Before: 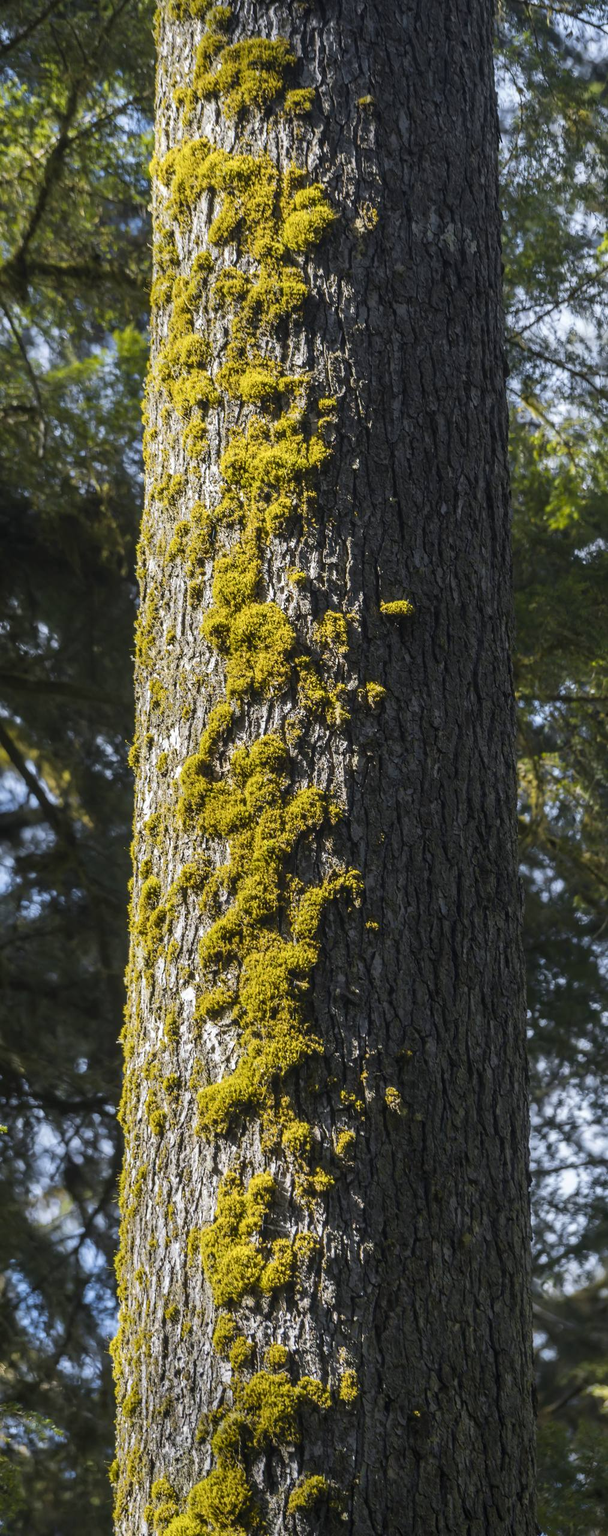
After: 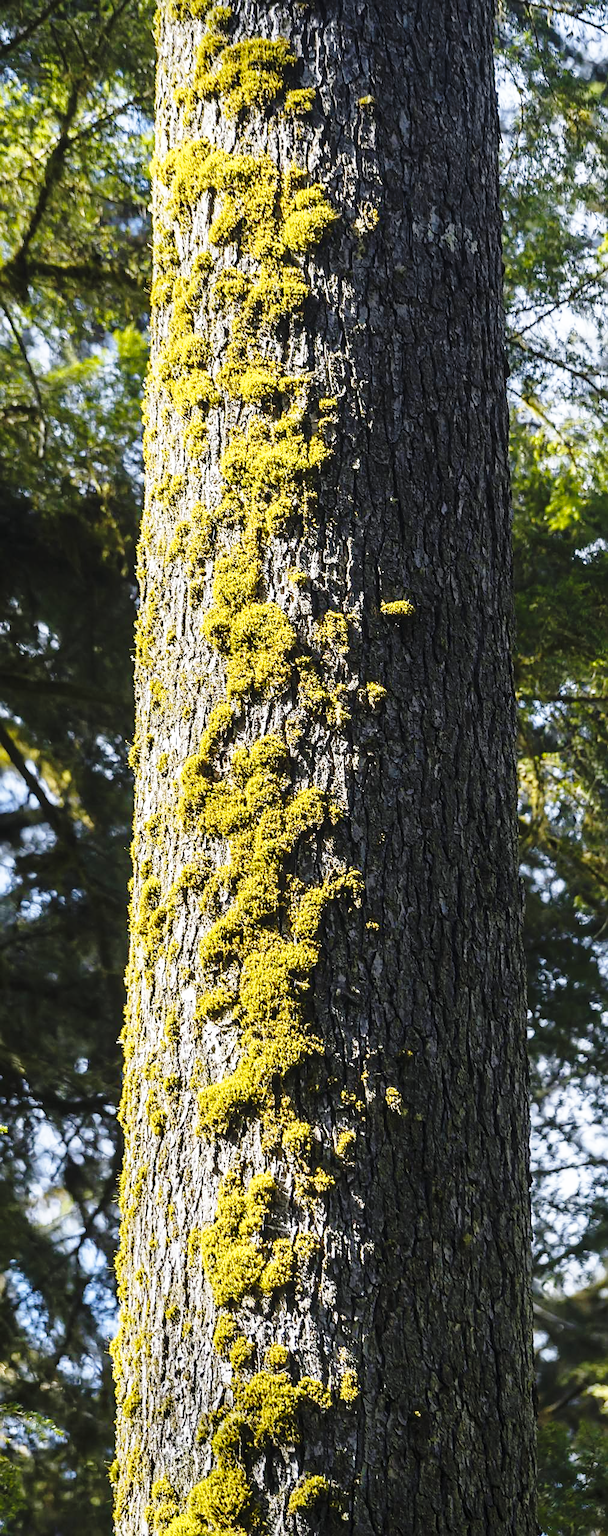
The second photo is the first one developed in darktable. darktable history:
sharpen: on, module defaults
base curve: curves: ch0 [(0, 0) (0.028, 0.03) (0.105, 0.232) (0.387, 0.748) (0.754, 0.968) (1, 1)], preserve colors none
